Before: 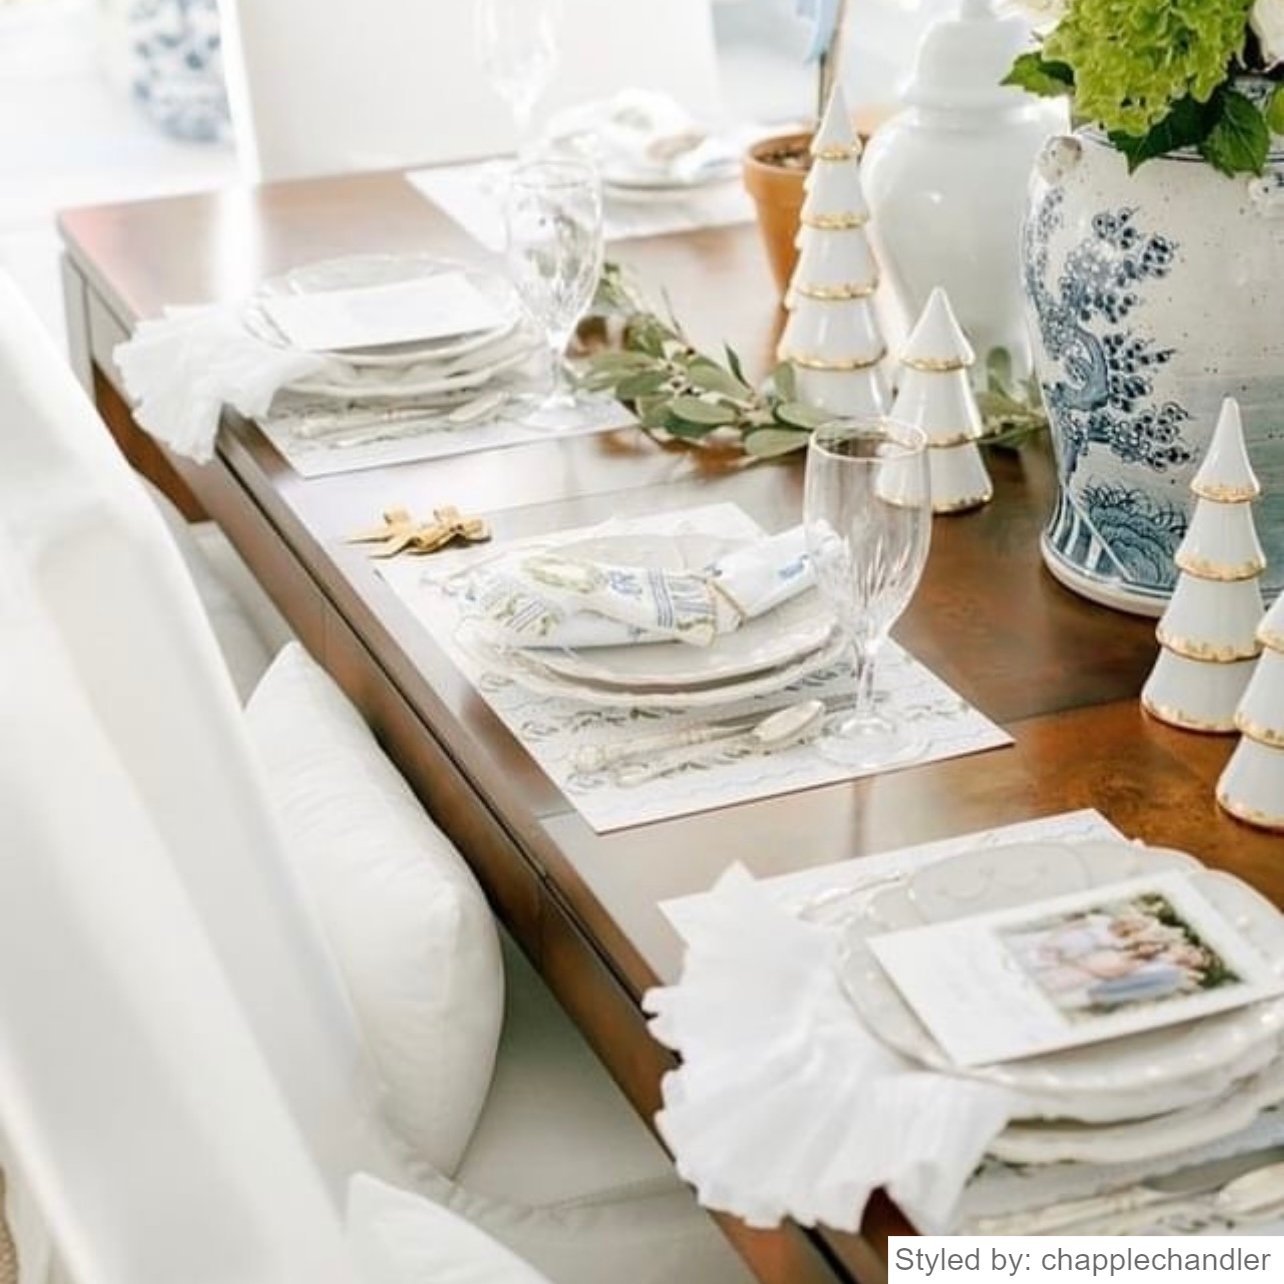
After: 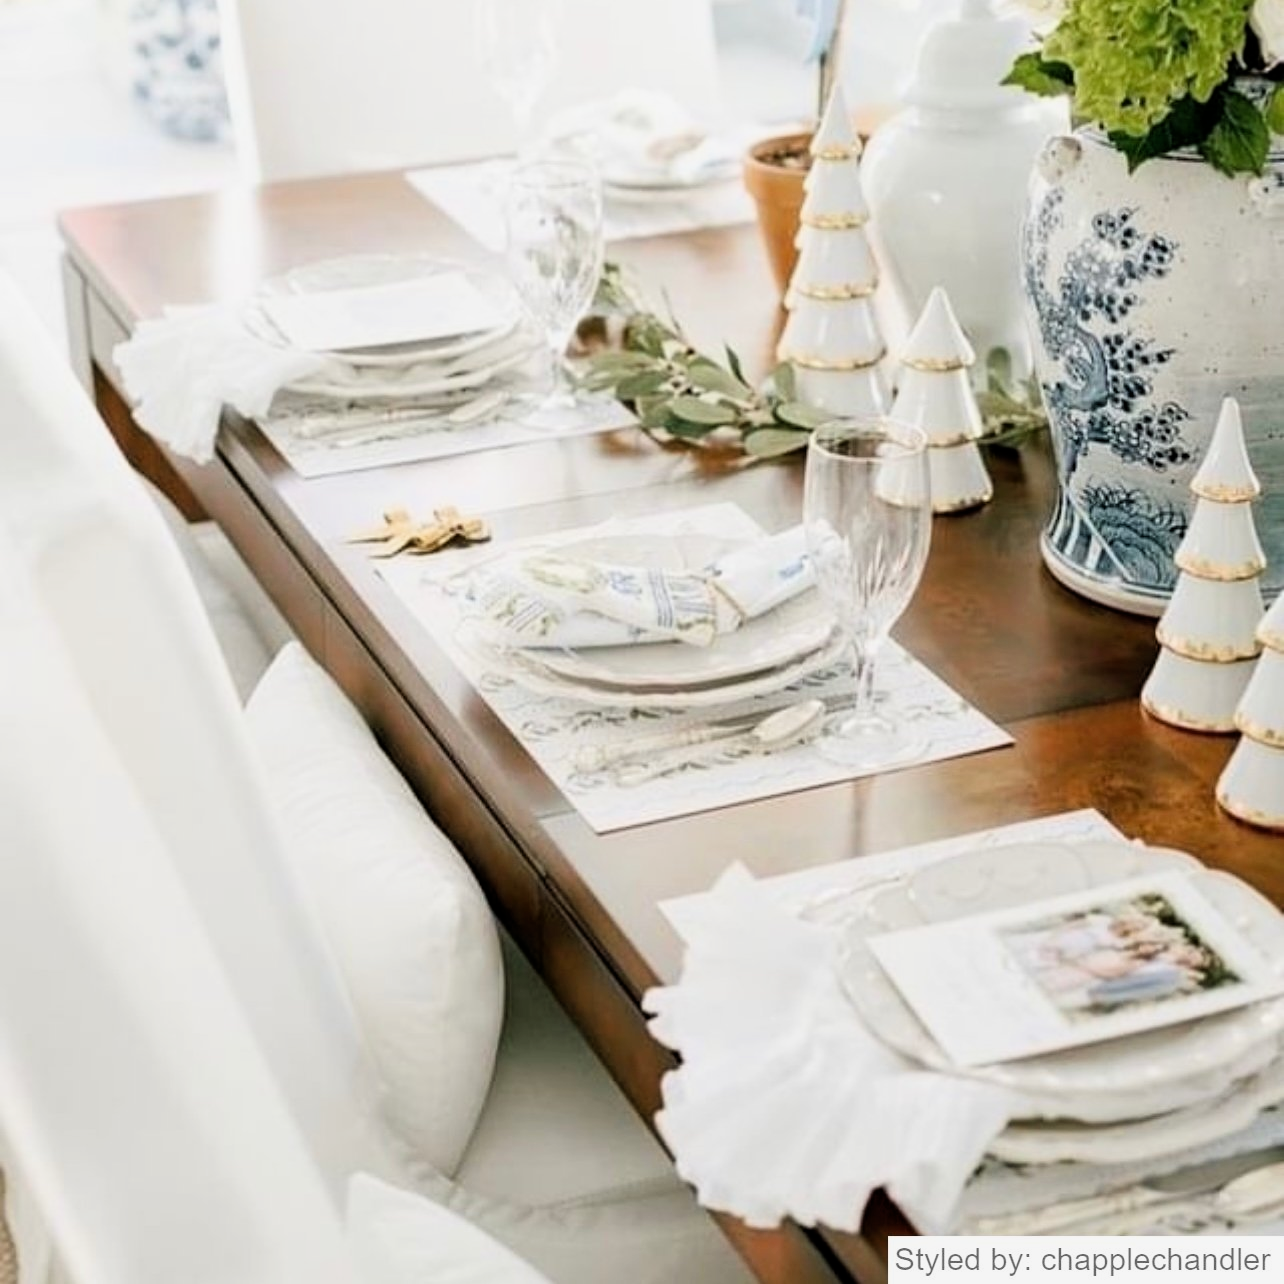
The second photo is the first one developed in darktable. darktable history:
filmic rgb: middle gray luminance 21.51%, black relative exposure -14.09 EV, white relative exposure 2.97 EV, target black luminance 0%, hardness 8.82, latitude 60.07%, contrast 1.207, highlights saturation mix 5.81%, shadows ↔ highlights balance 42.47%, iterations of high-quality reconstruction 0
